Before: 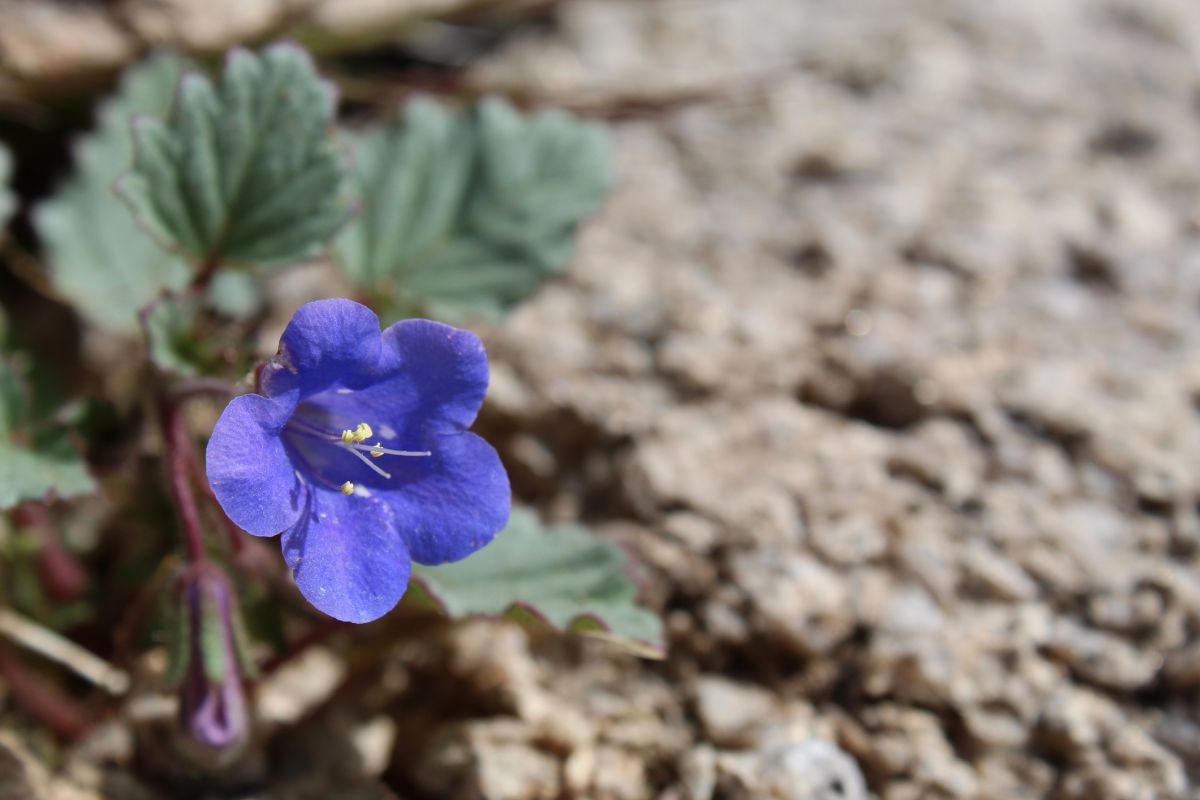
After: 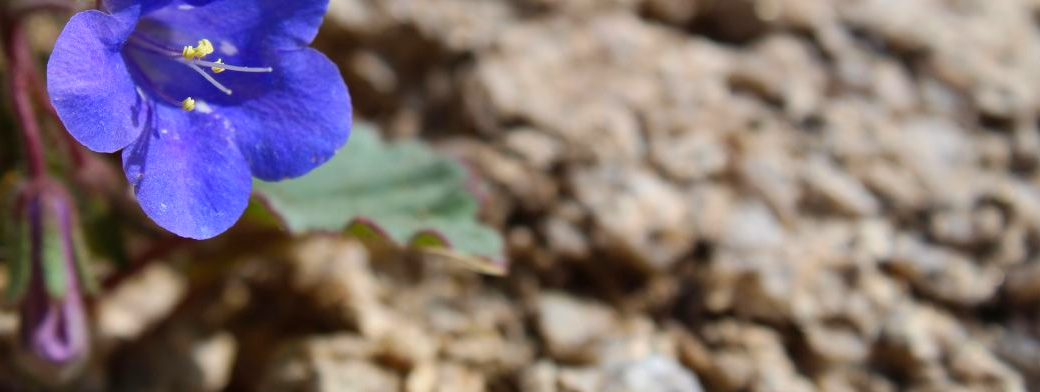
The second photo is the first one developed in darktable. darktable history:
crop and rotate: left 13.303%, top 48.085%, bottom 2.899%
color balance rgb: perceptual saturation grading › global saturation 0.742%, global vibrance 50.526%
contrast brightness saturation: saturation -0.067
